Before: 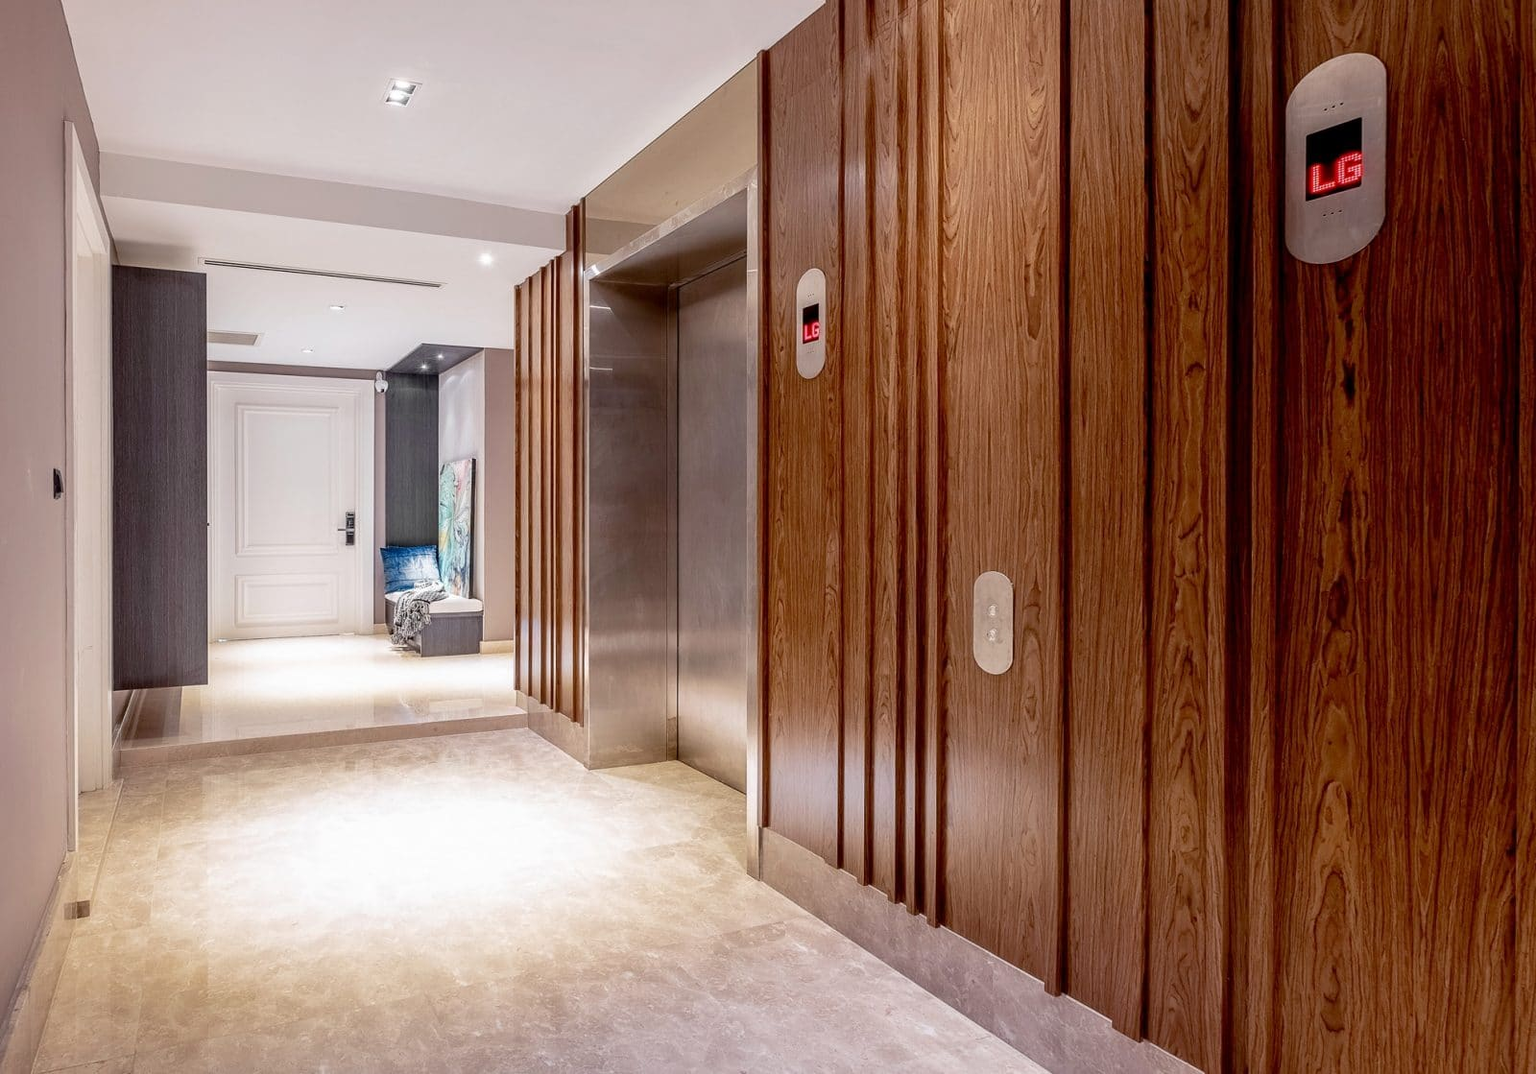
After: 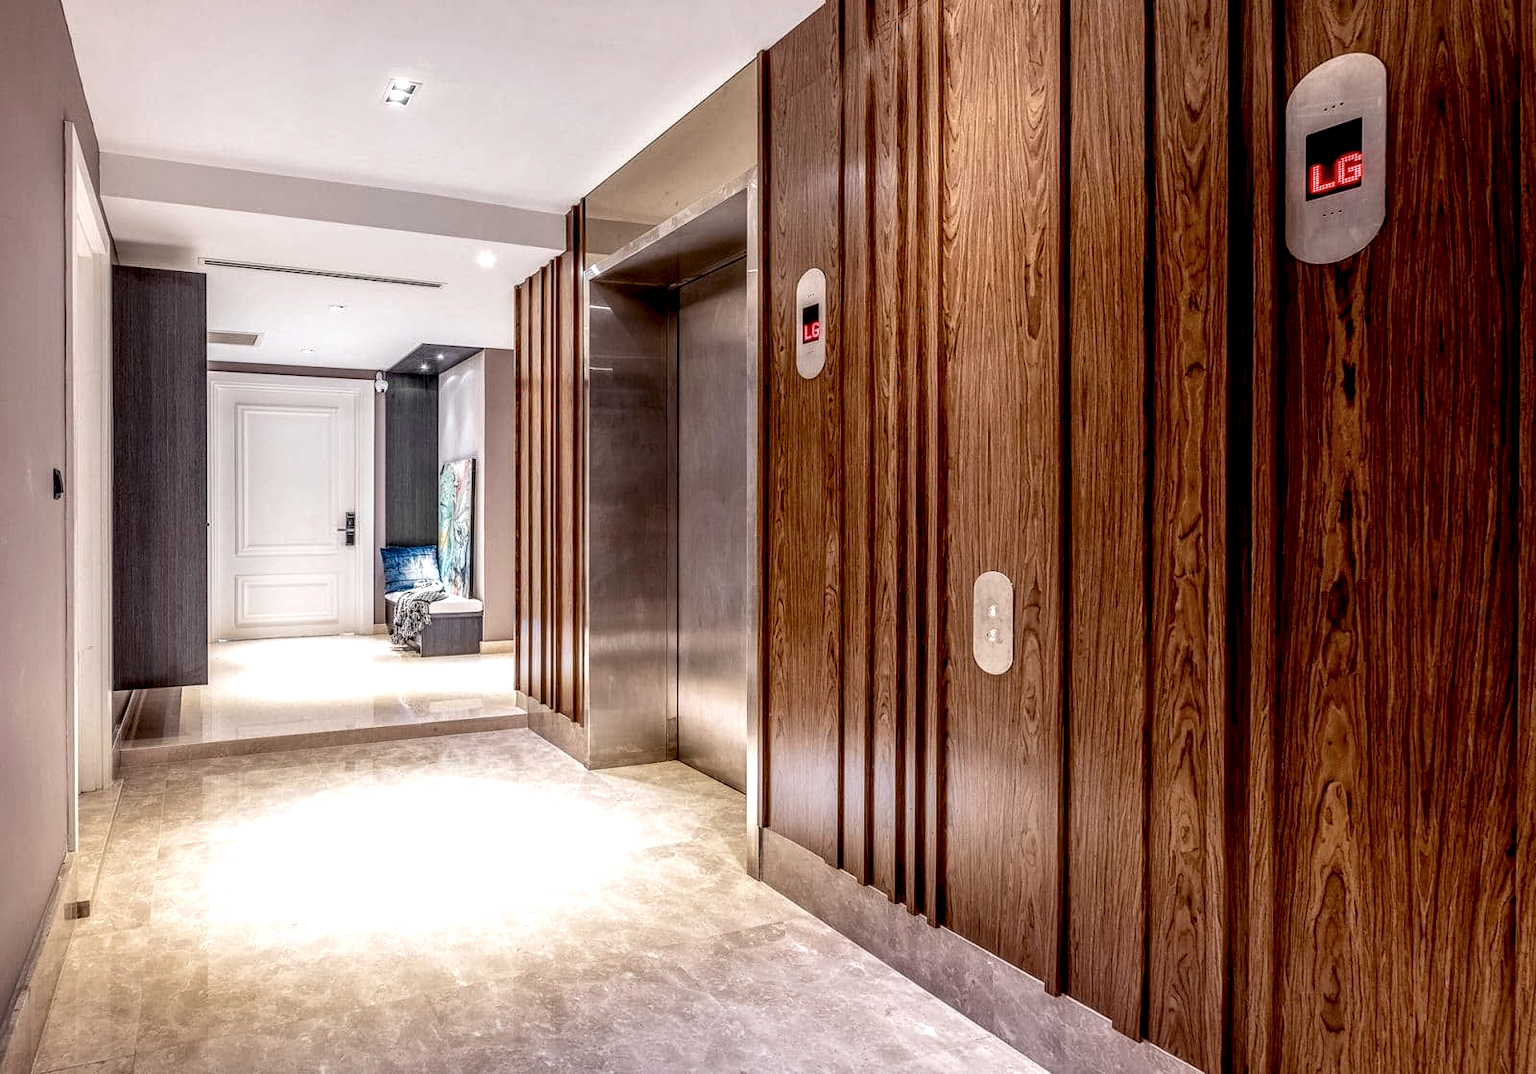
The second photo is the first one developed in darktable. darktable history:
local contrast: highlights 0%, shadows 0%, detail 182%
tone equalizer: on, module defaults
